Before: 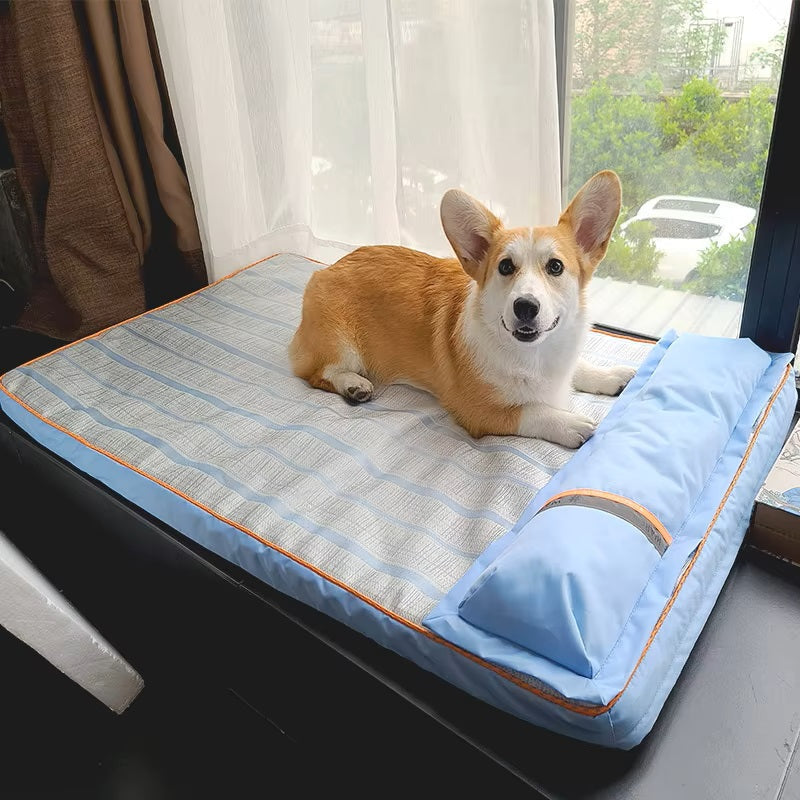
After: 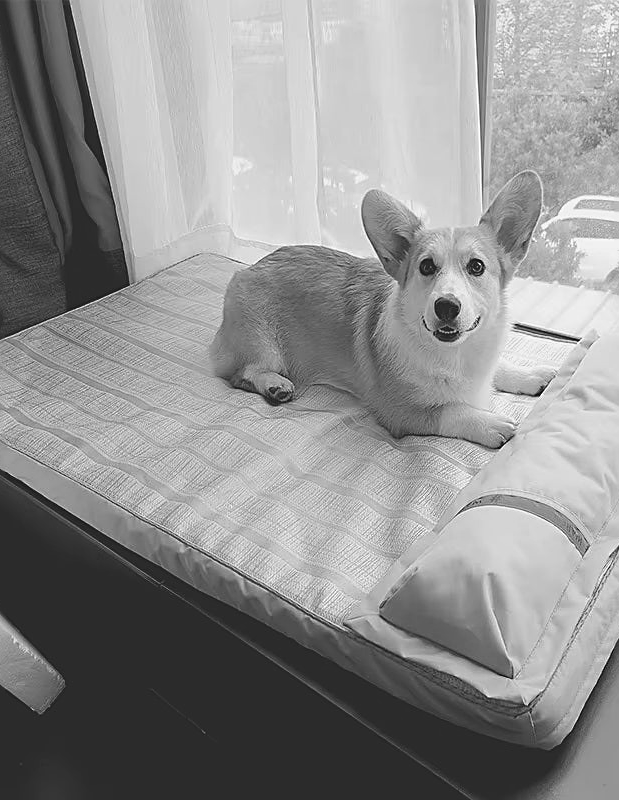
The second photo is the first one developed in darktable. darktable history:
color balance rgb: perceptual saturation grading › global saturation 35%, perceptual saturation grading › highlights -30%, perceptual saturation grading › shadows 35%, perceptual brilliance grading › global brilliance 3%, perceptual brilliance grading › highlights -3%, perceptual brilliance grading › shadows 3%
crop: left 9.88%, right 12.664%
exposure: black level correction -0.014, exposure -0.193 EV, compensate highlight preservation false
sharpen: on, module defaults
monochrome: on, module defaults
